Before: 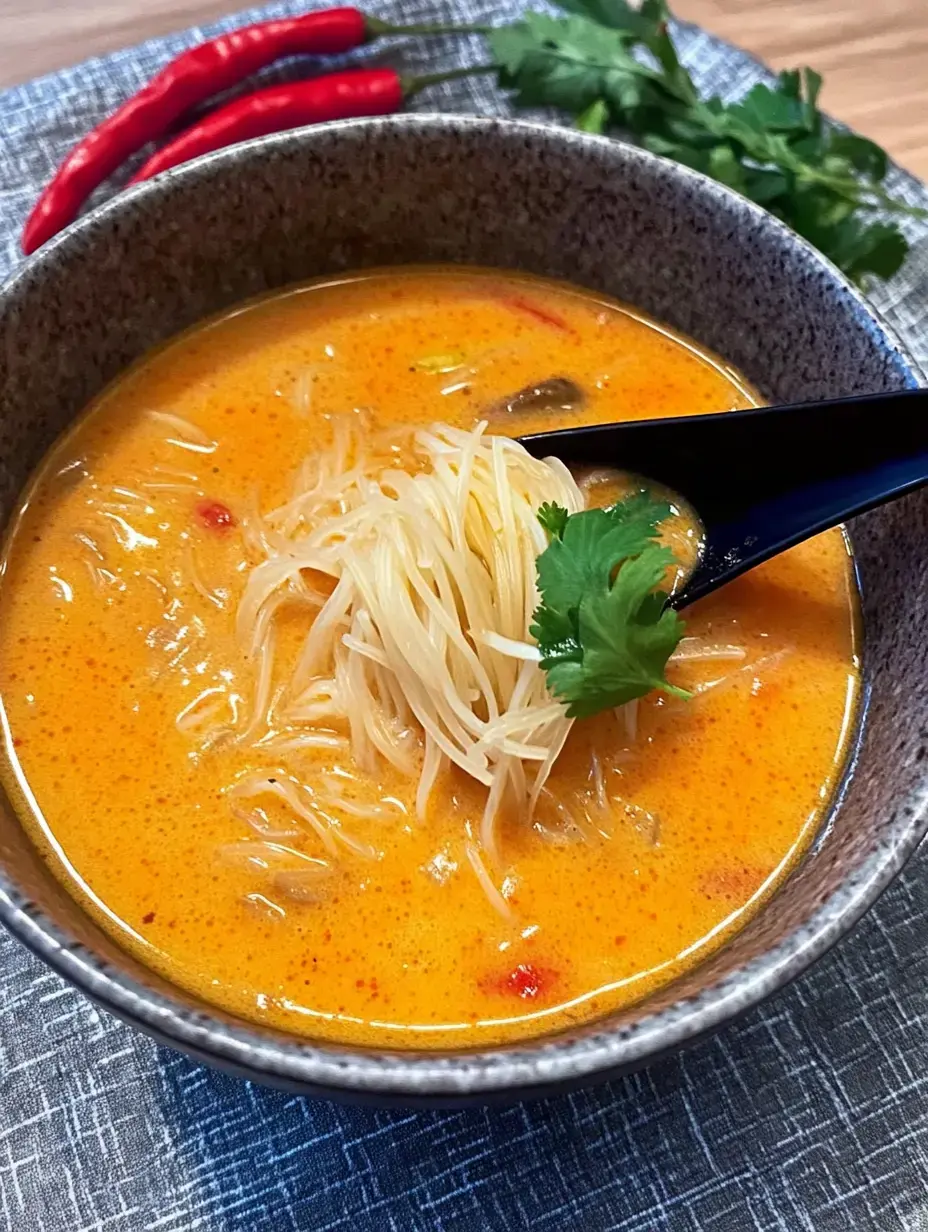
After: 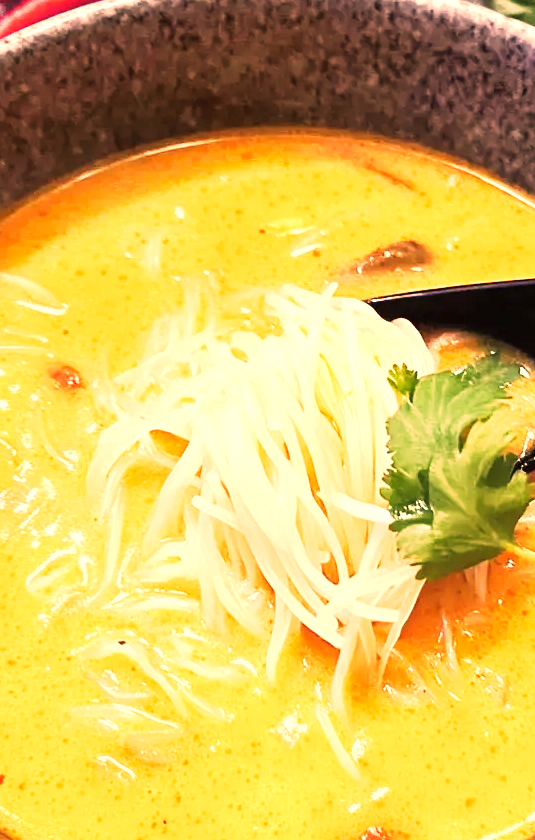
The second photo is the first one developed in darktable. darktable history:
crop: left 16.202%, top 11.208%, right 26.045%, bottom 20.557%
tone curve: curves: ch0 [(0, 0) (0.003, 0.011) (0.011, 0.019) (0.025, 0.03) (0.044, 0.045) (0.069, 0.061) (0.1, 0.085) (0.136, 0.119) (0.177, 0.159) (0.224, 0.205) (0.277, 0.261) (0.335, 0.329) (0.399, 0.407) (0.468, 0.508) (0.543, 0.606) (0.623, 0.71) (0.709, 0.815) (0.801, 0.903) (0.898, 0.957) (1, 1)], preserve colors none
color correction: highlights a* 40, highlights b* 40, saturation 0.69
tone equalizer: on, module defaults
exposure: black level correction 0, exposure 1.5 EV, compensate exposure bias true, compensate highlight preservation false
